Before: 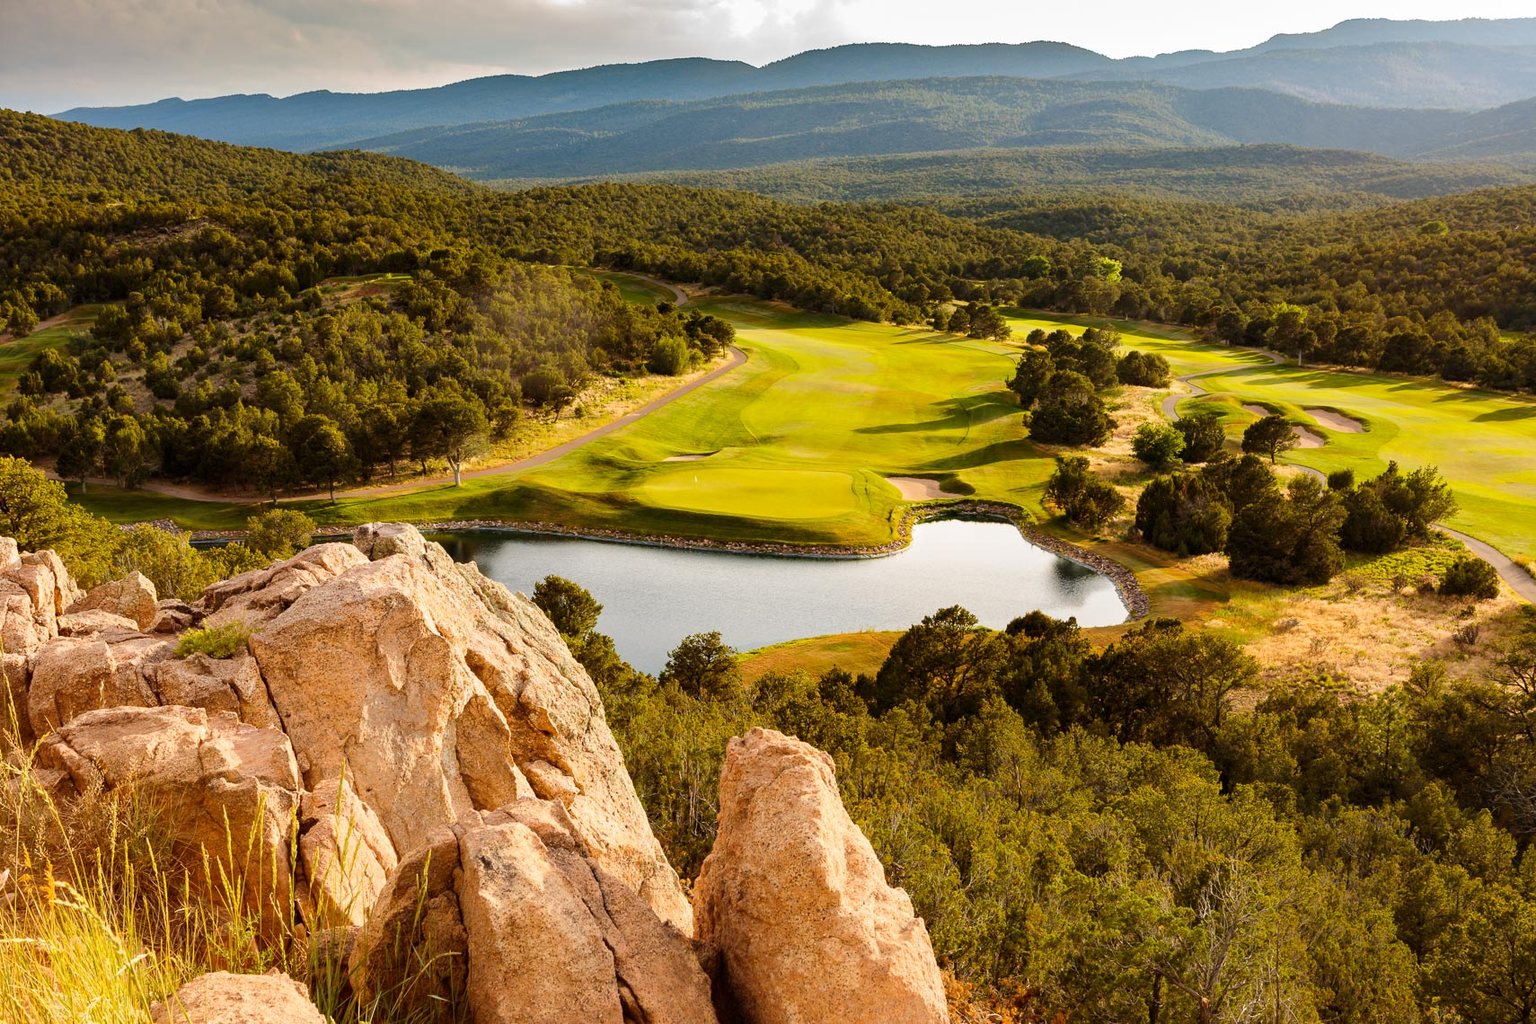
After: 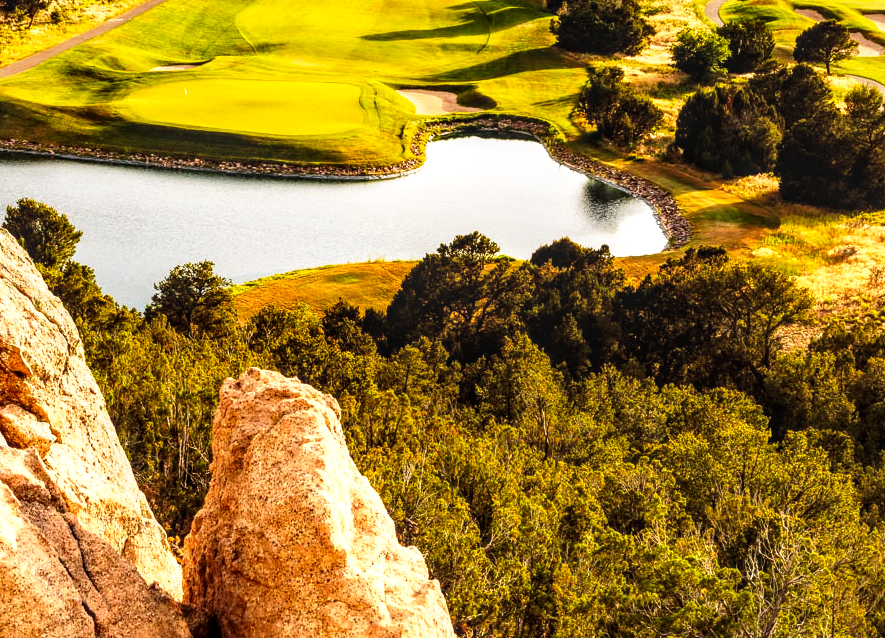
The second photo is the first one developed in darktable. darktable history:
local contrast: highlights 59%, detail 145%
tone curve: curves: ch0 [(0, 0) (0.003, 0.063) (0.011, 0.063) (0.025, 0.063) (0.044, 0.066) (0.069, 0.071) (0.1, 0.09) (0.136, 0.116) (0.177, 0.144) (0.224, 0.192) (0.277, 0.246) (0.335, 0.311) (0.399, 0.399) (0.468, 0.49) (0.543, 0.589) (0.623, 0.709) (0.709, 0.827) (0.801, 0.918) (0.898, 0.969) (1, 1)], preserve colors none
crop: left 34.479%, top 38.822%, right 13.718%, bottom 5.172%
